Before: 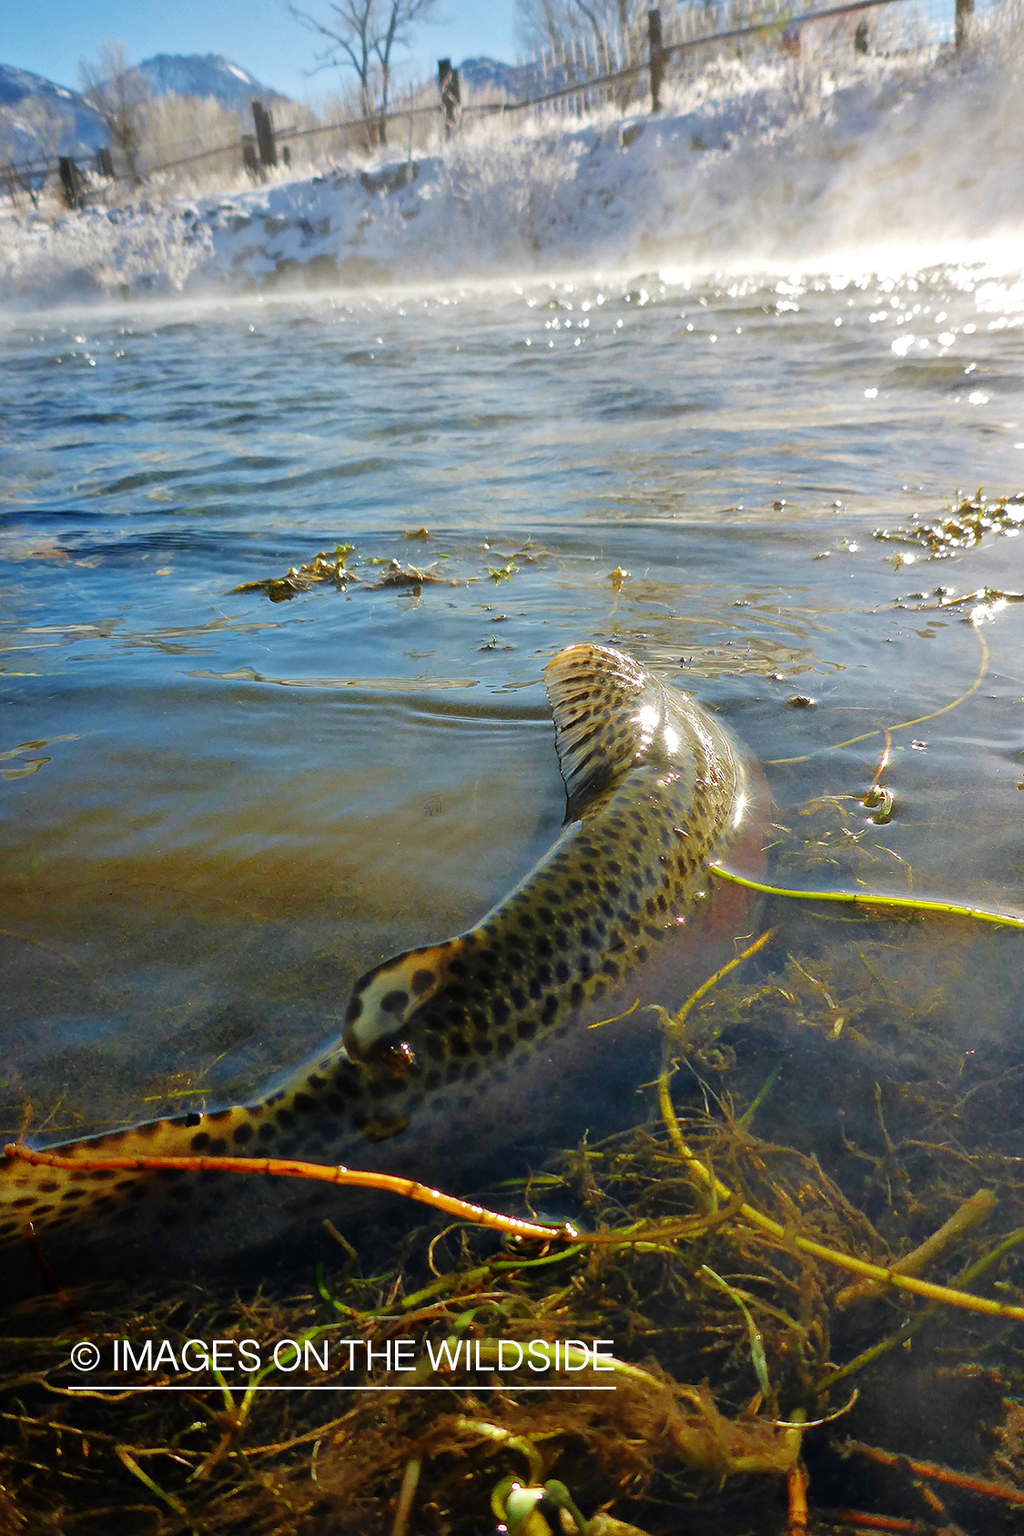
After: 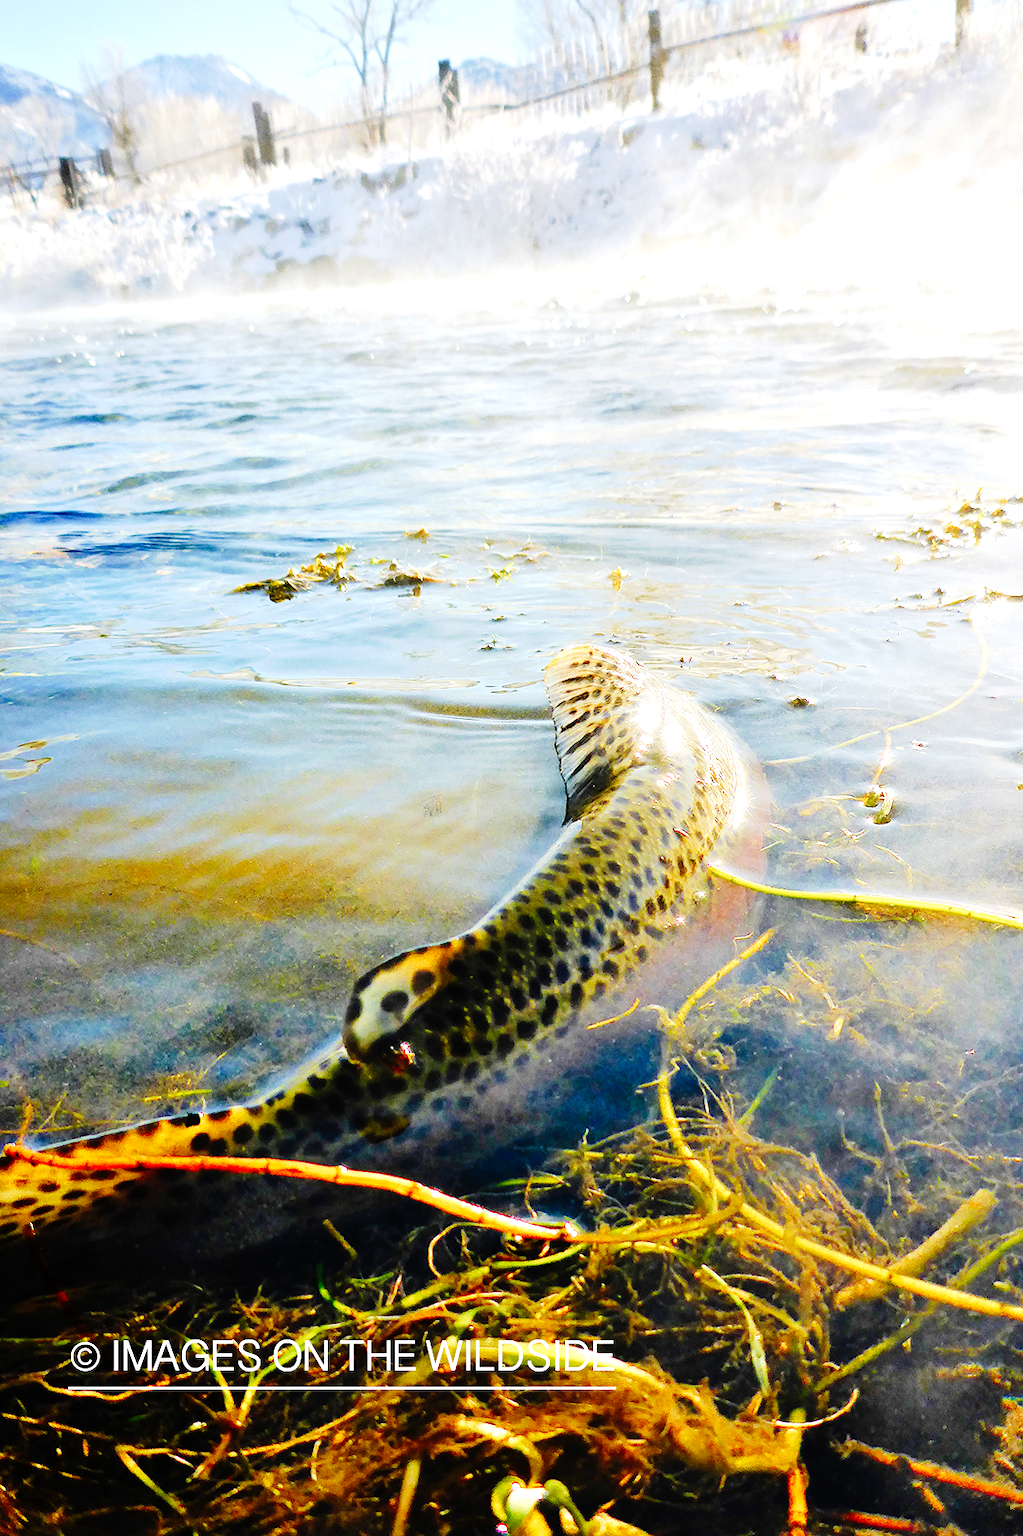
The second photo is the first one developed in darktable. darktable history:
exposure: exposure 0.922 EV, compensate exposure bias true, compensate highlight preservation false
tone curve: curves: ch0 [(0, 0) (0.003, 0.001) (0.011, 0.004) (0.025, 0.008) (0.044, 0.015) (0.069, 0.022) (0.1, 0.031) (0.136, 0.052) (0.177, 0.101) (0.224, 0.181) (0.277, 0.289) (0.335, 0.418) (0.399, 0.541) (0.468, 0.65) (0.543, 0.739) (0.623, 0.817) (0.709, 0.882) (0.801, 0.919) (0.898, 0.958) (1, 1)], preserve colors none
